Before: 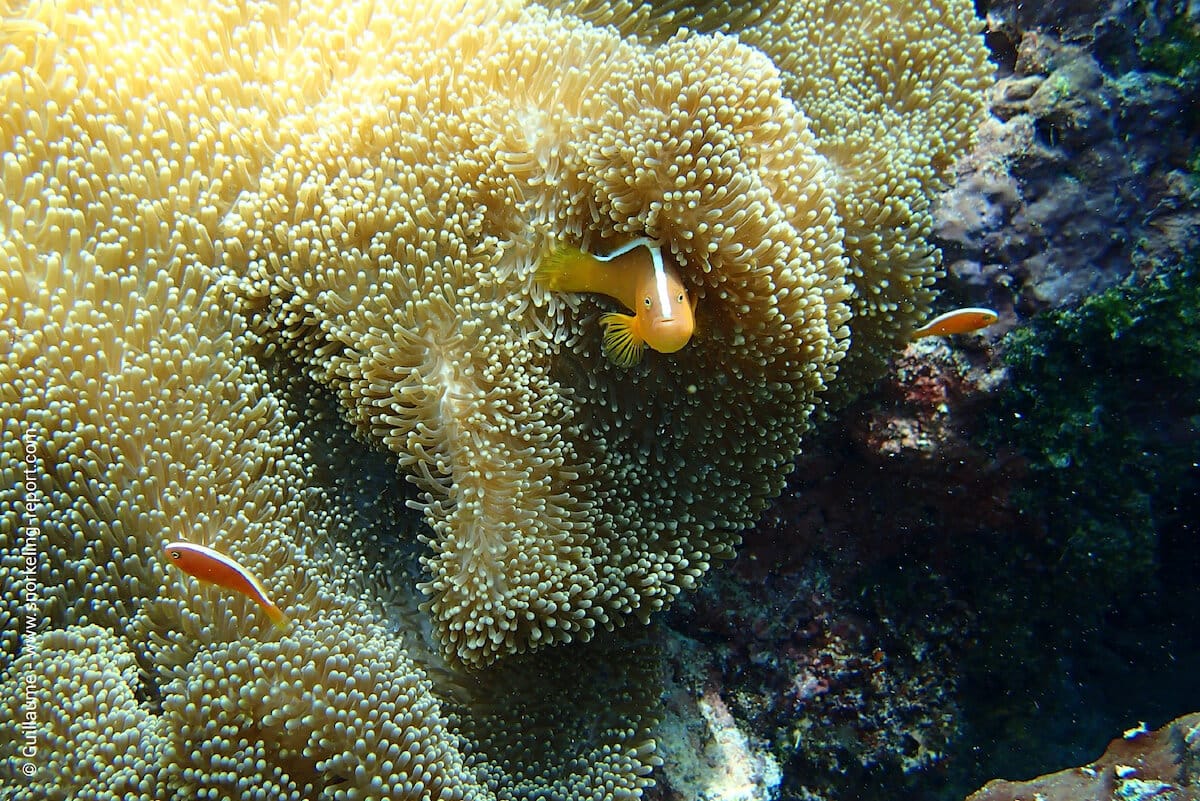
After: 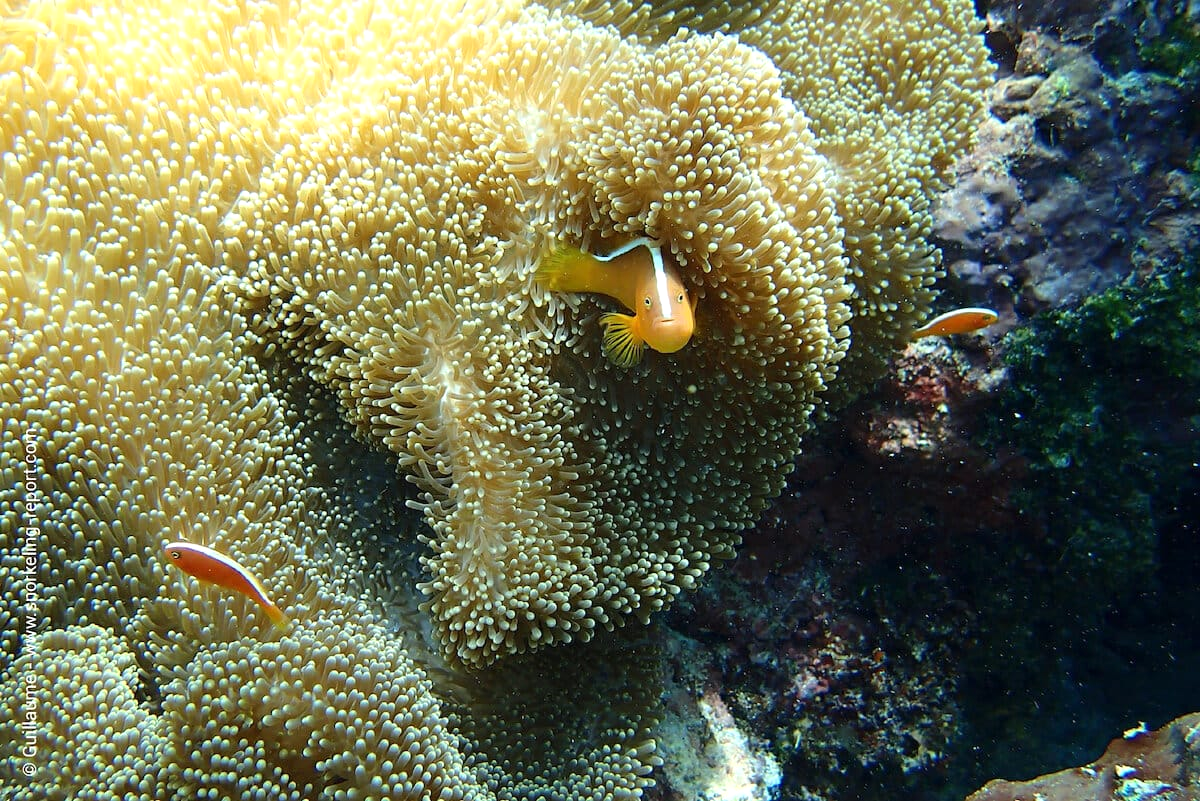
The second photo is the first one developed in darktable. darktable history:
exposure: exposure 0.204 EV, compensate highlight preservation false
